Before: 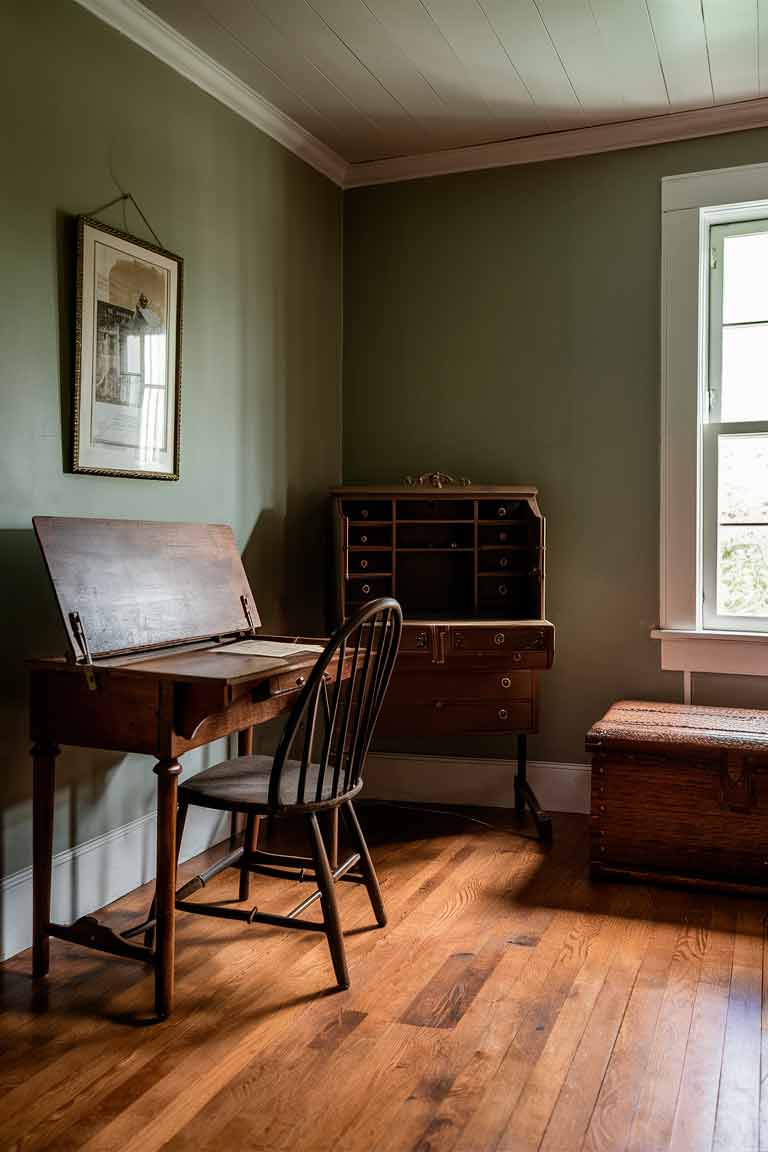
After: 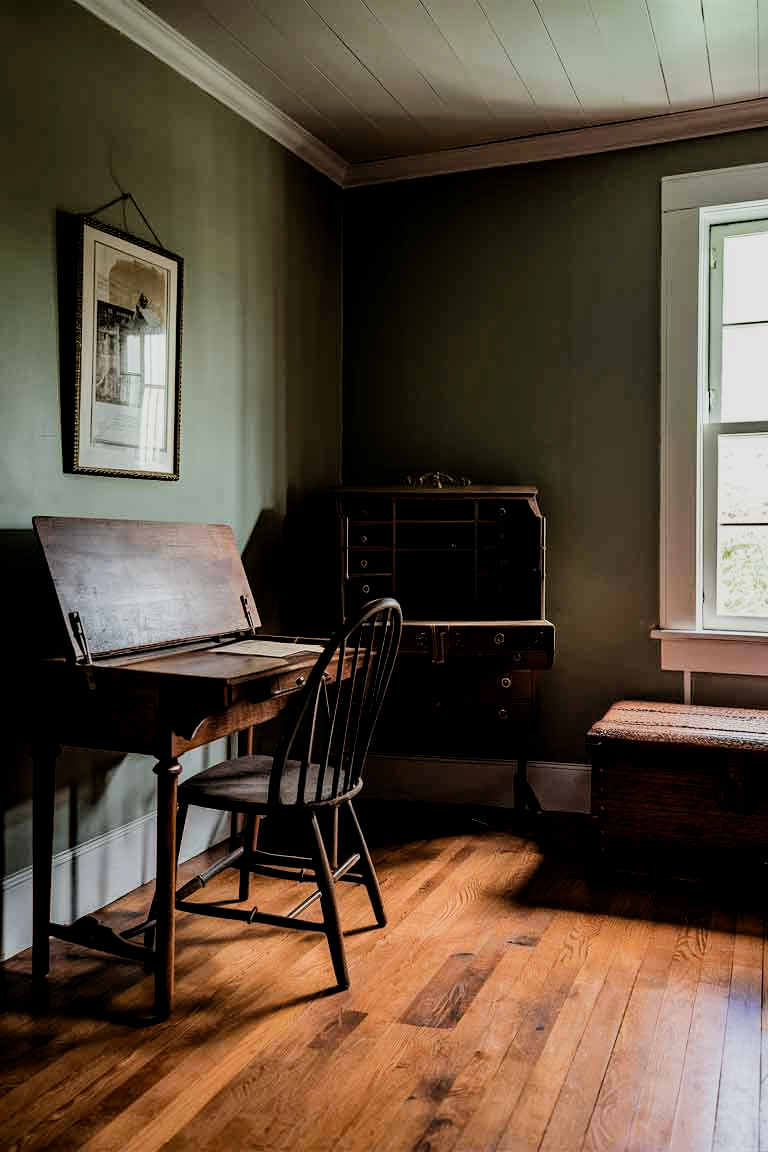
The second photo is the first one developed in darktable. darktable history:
haze removal: compatibility mode true, adaptive false
filmic rgb: black relative exposure -5.04 EV, white relative exposure 3.96 EV, threshold 3.05 EV, hardness 2.9, contrast 1.298, enable highlight reconstruction true
